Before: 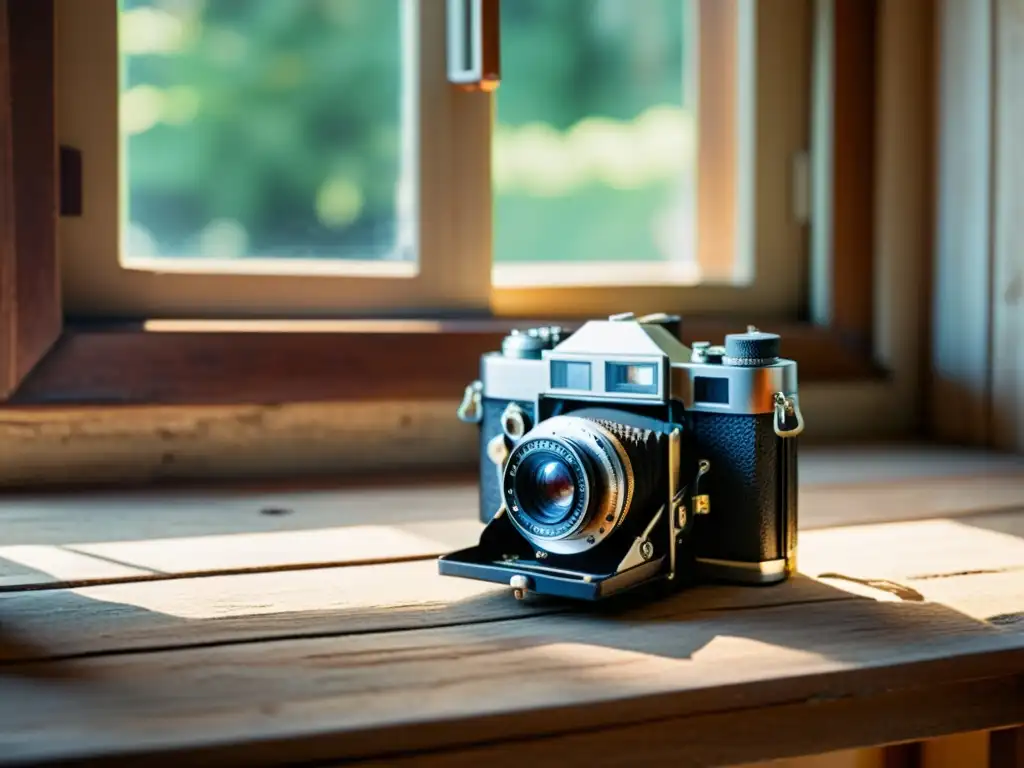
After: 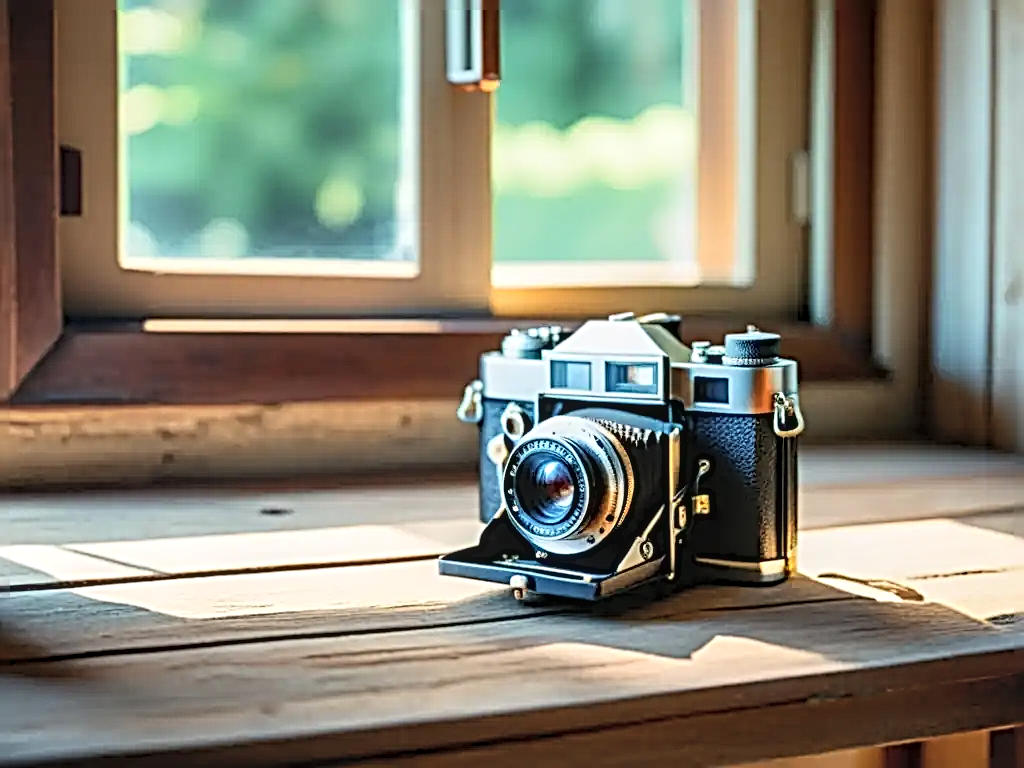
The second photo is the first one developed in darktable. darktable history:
local contrast: on, module defaults
contrast brightness saturation: contrast 0.143, brightness 0.205
sharpen: radius 3.649, amount 0.927
